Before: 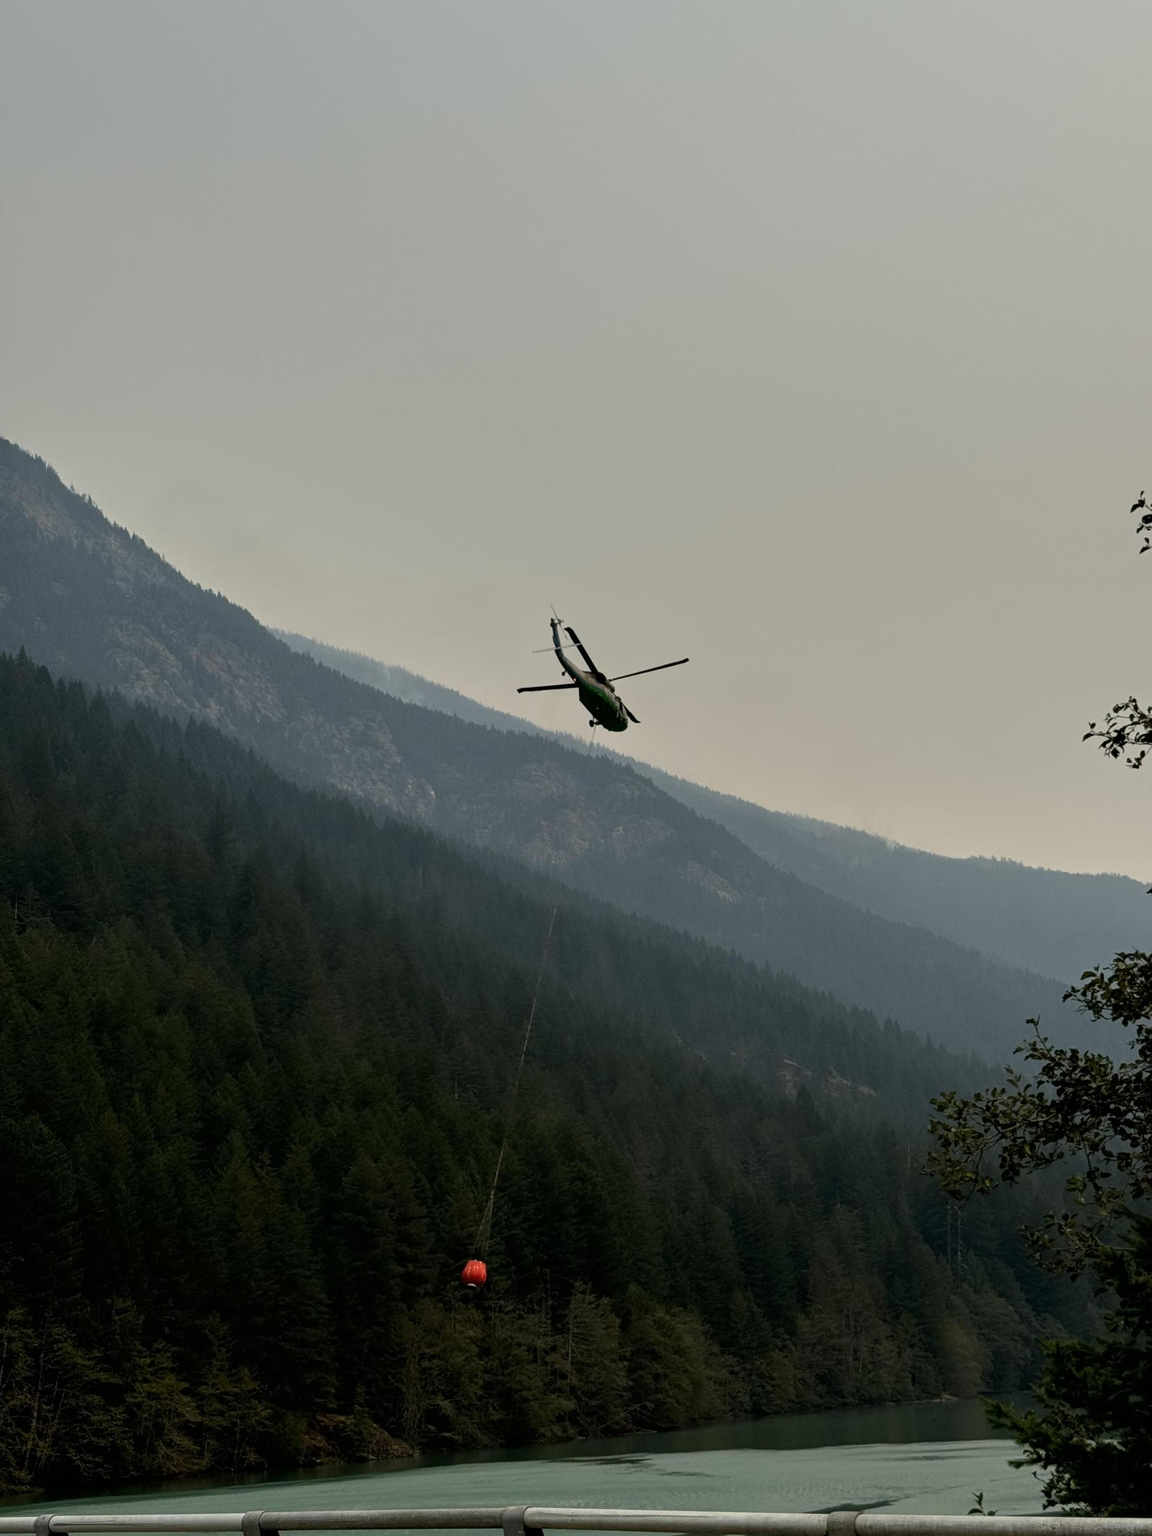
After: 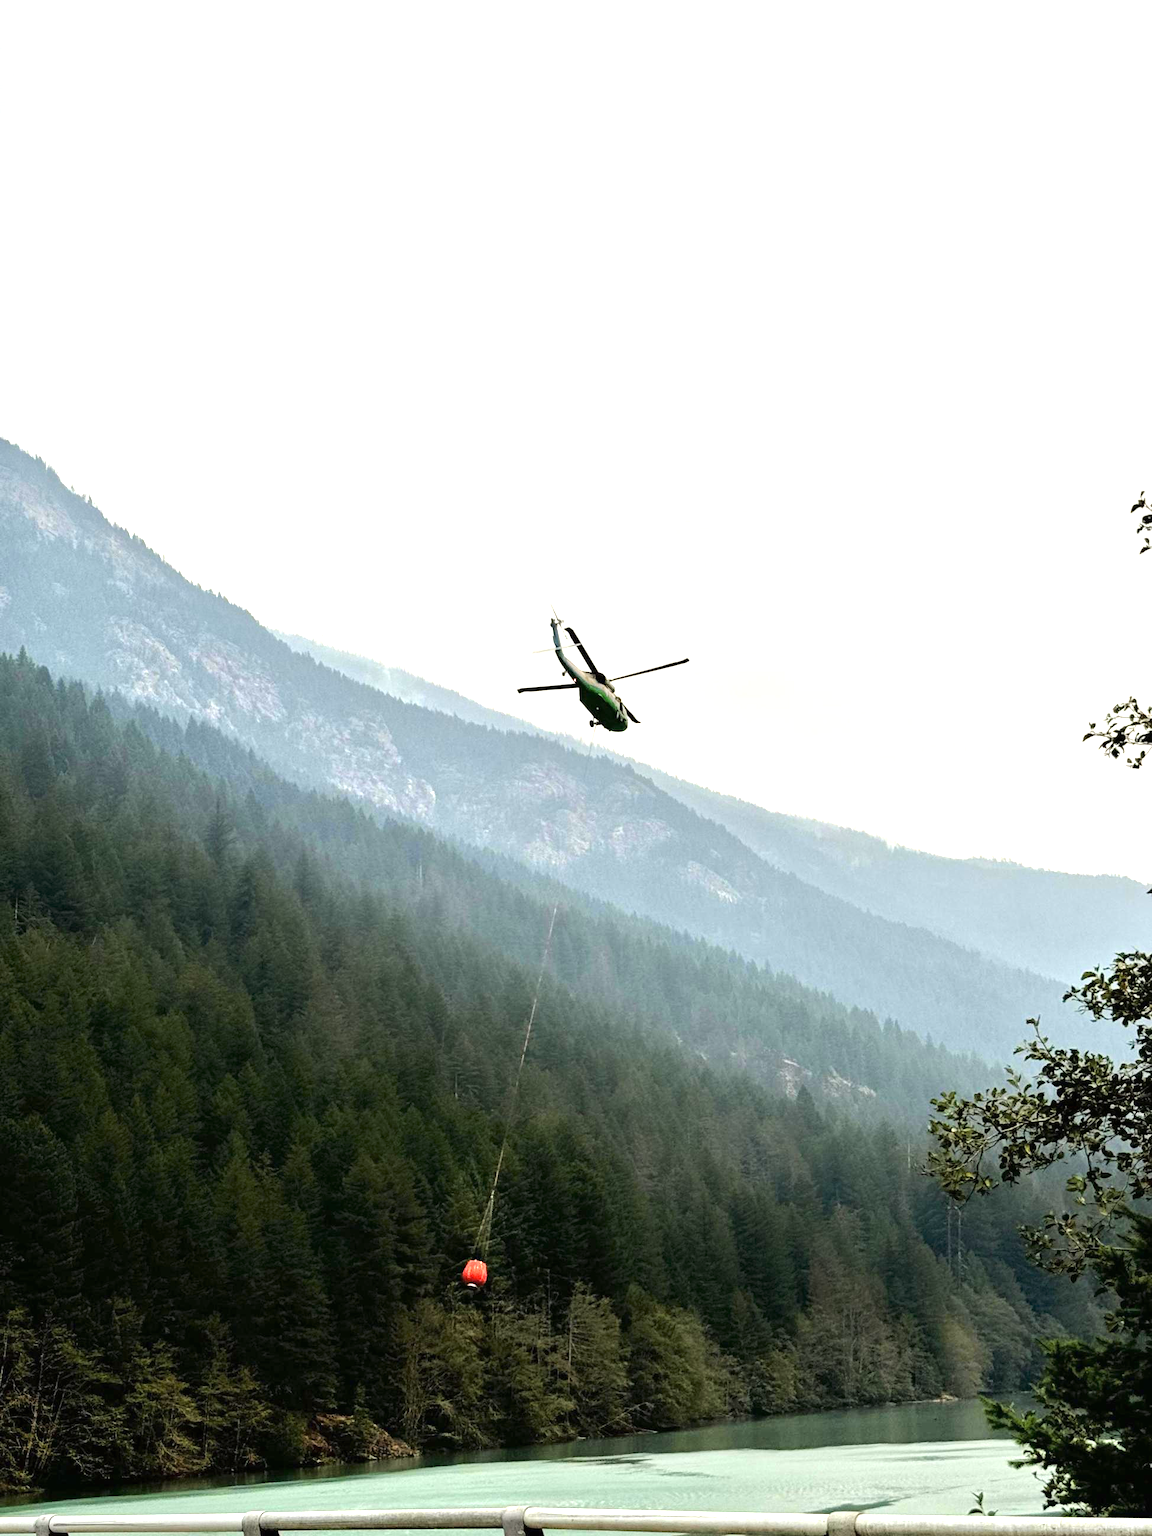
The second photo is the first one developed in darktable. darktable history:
exposure: black level correction 0, exposure 1.541 EV, compensate exposure bias true, compensate highlight preservation false
tone equalizer: -7 EV 0.163 EV, -6 EV 0.567 EV, -5 EV 1.13 EV, -4 EV 1.31 EV, -3 EV 1.16 EV, -2 EV 0.6 EV, -1 EV 0.166 EV, smoothing diameter 2.21%, edges refinement/feathering 17.62, mask exposure compensation -1.57 EV, filter diffusion 5
